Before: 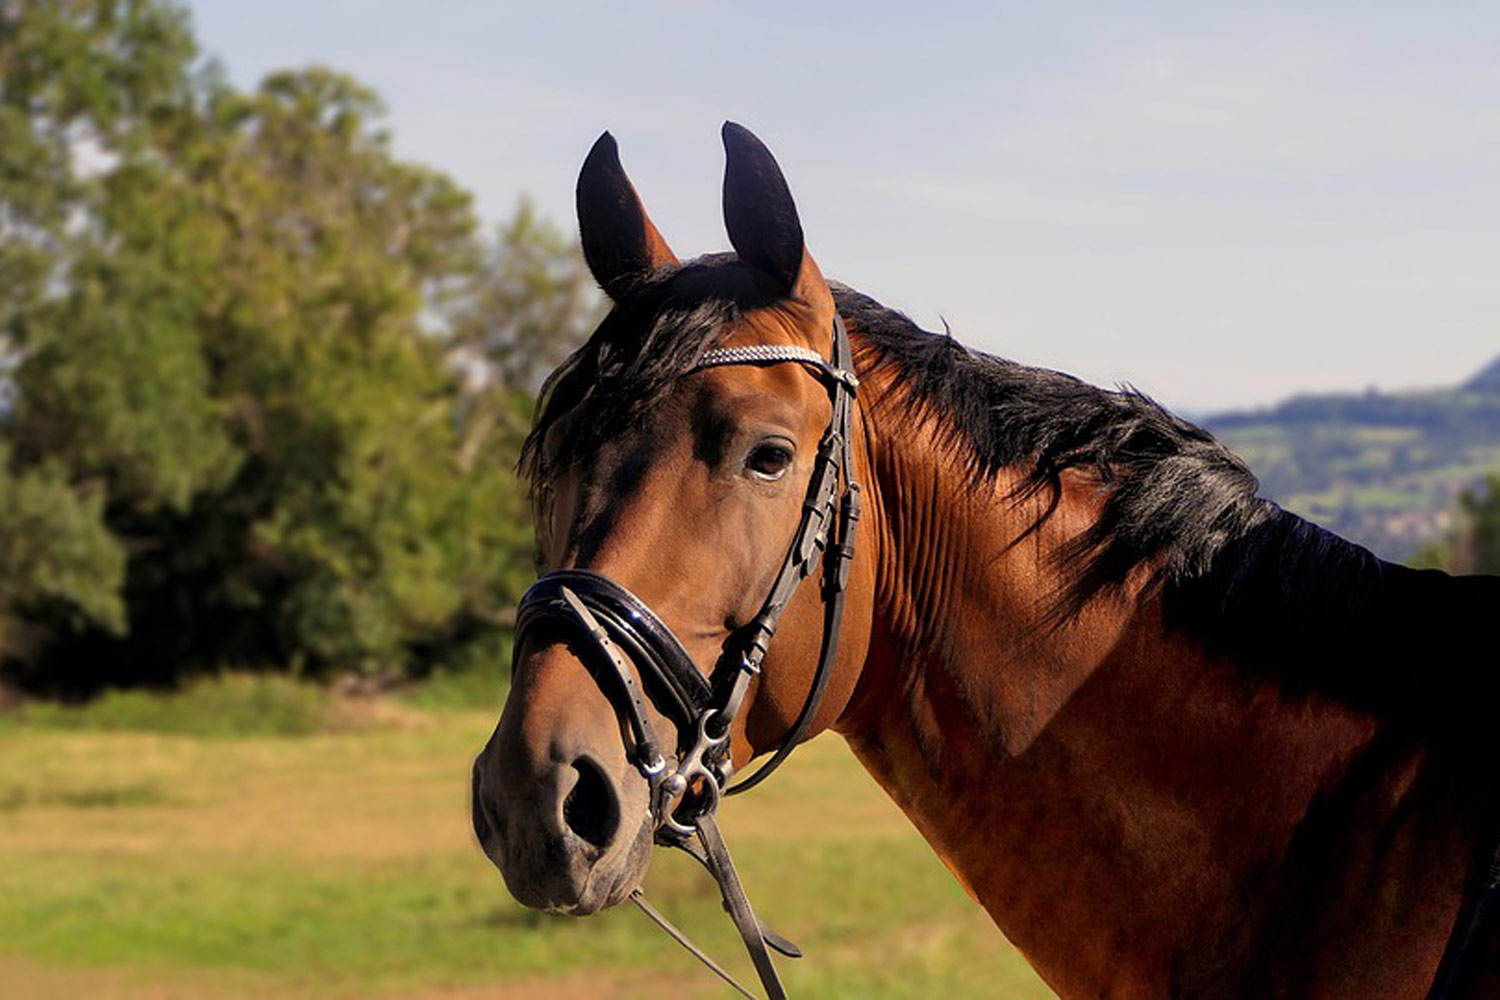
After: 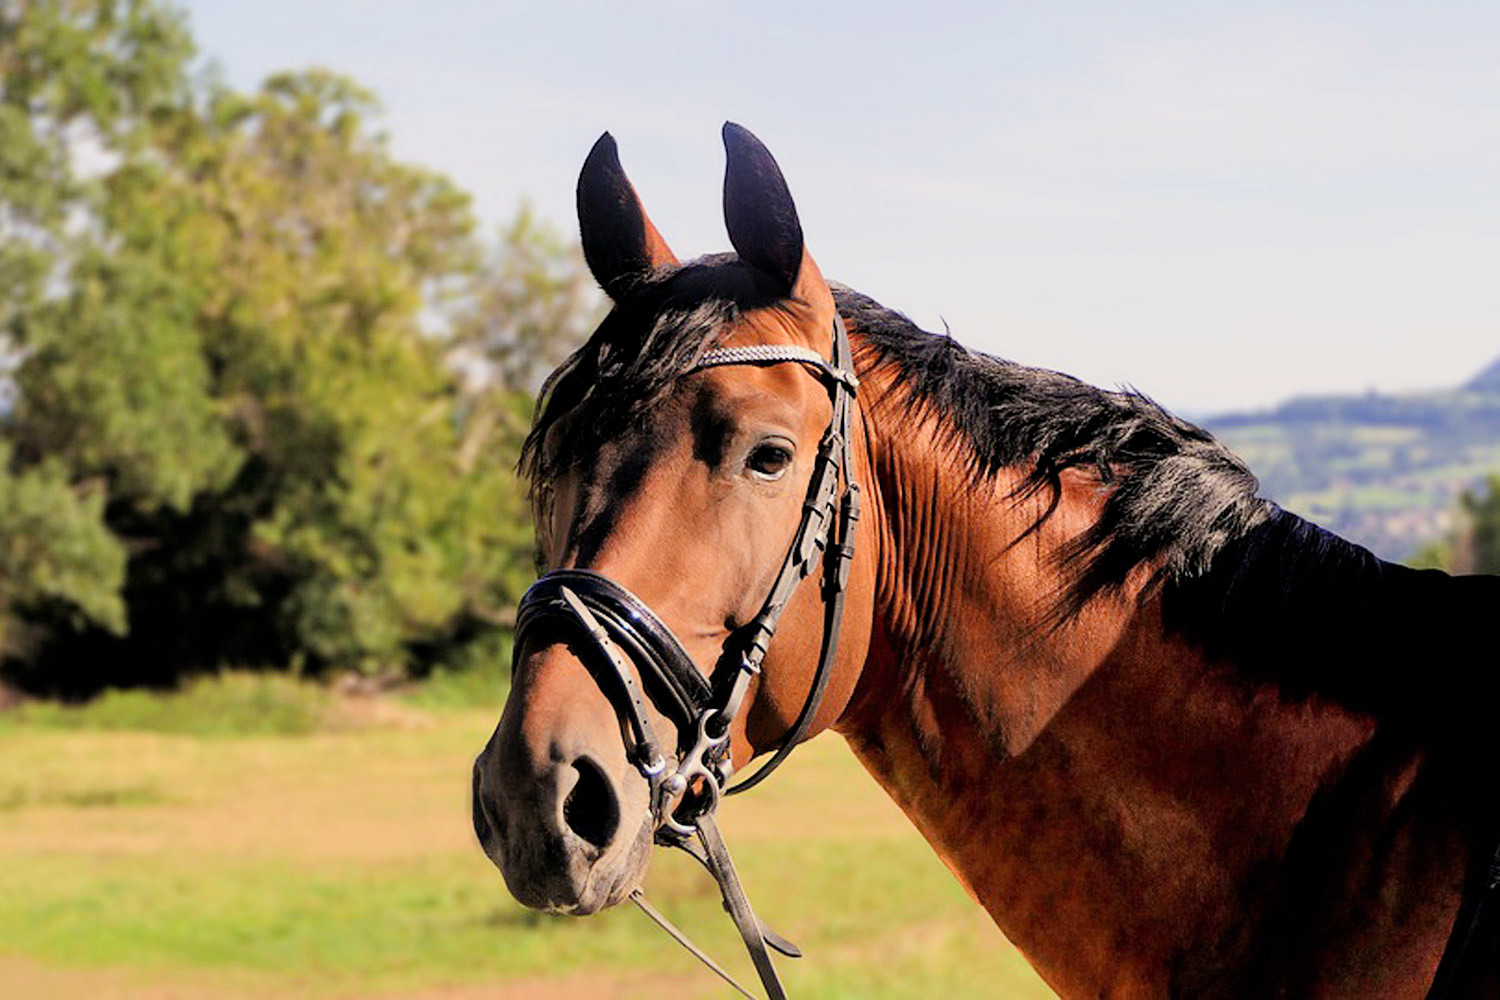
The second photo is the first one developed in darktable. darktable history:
filmic rgb: black relative exposure -7.65 EV, white relative exposure 4.56 EV, hardness 3.61
exposure: black level correction 0, exposure 1.125 EV, compensate exposure bias true, compensate highlight preservation false
